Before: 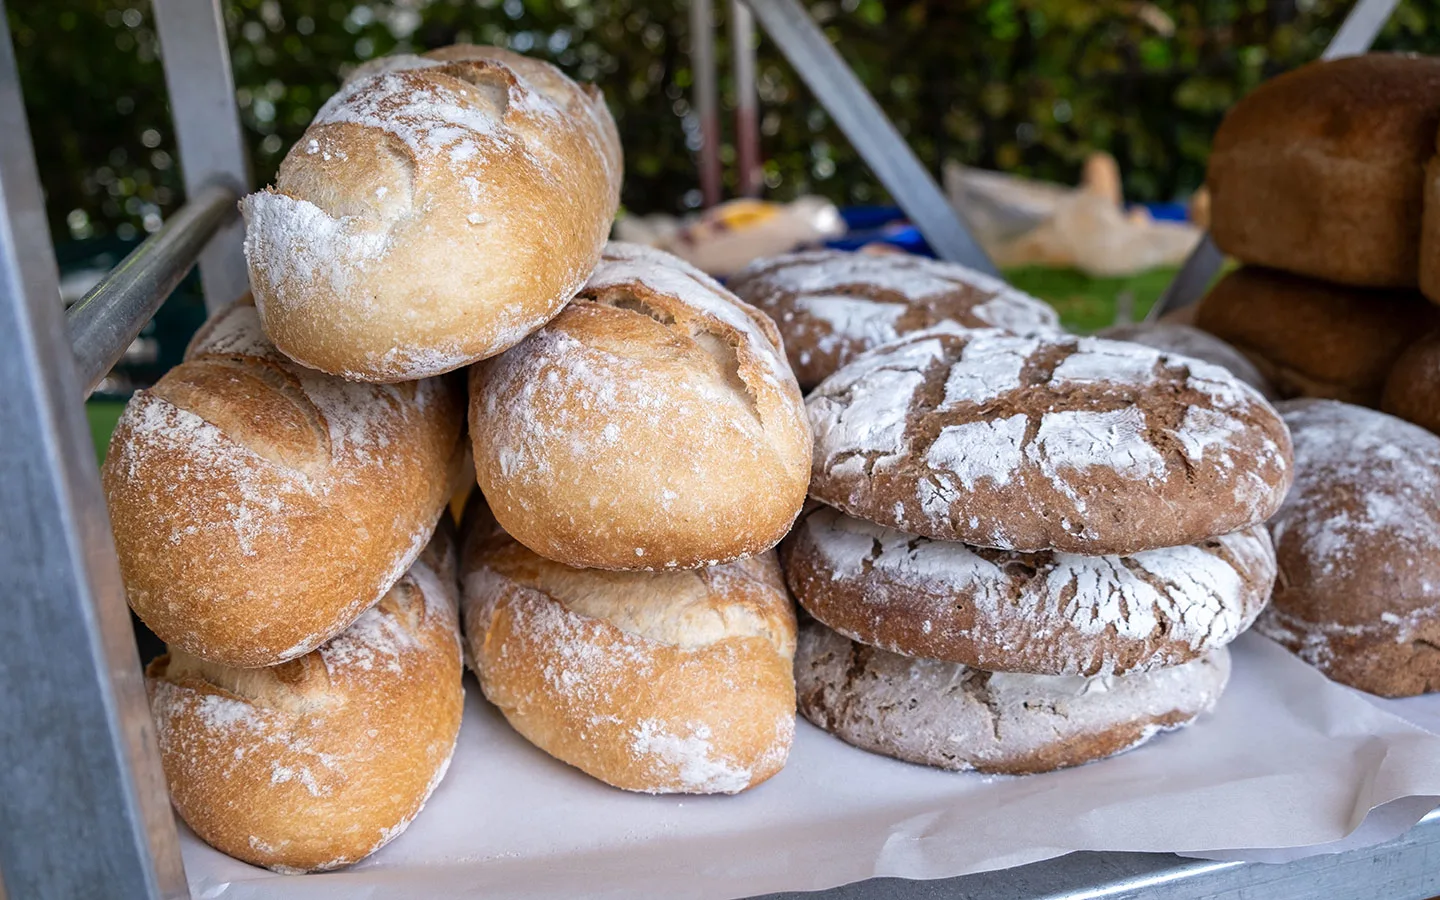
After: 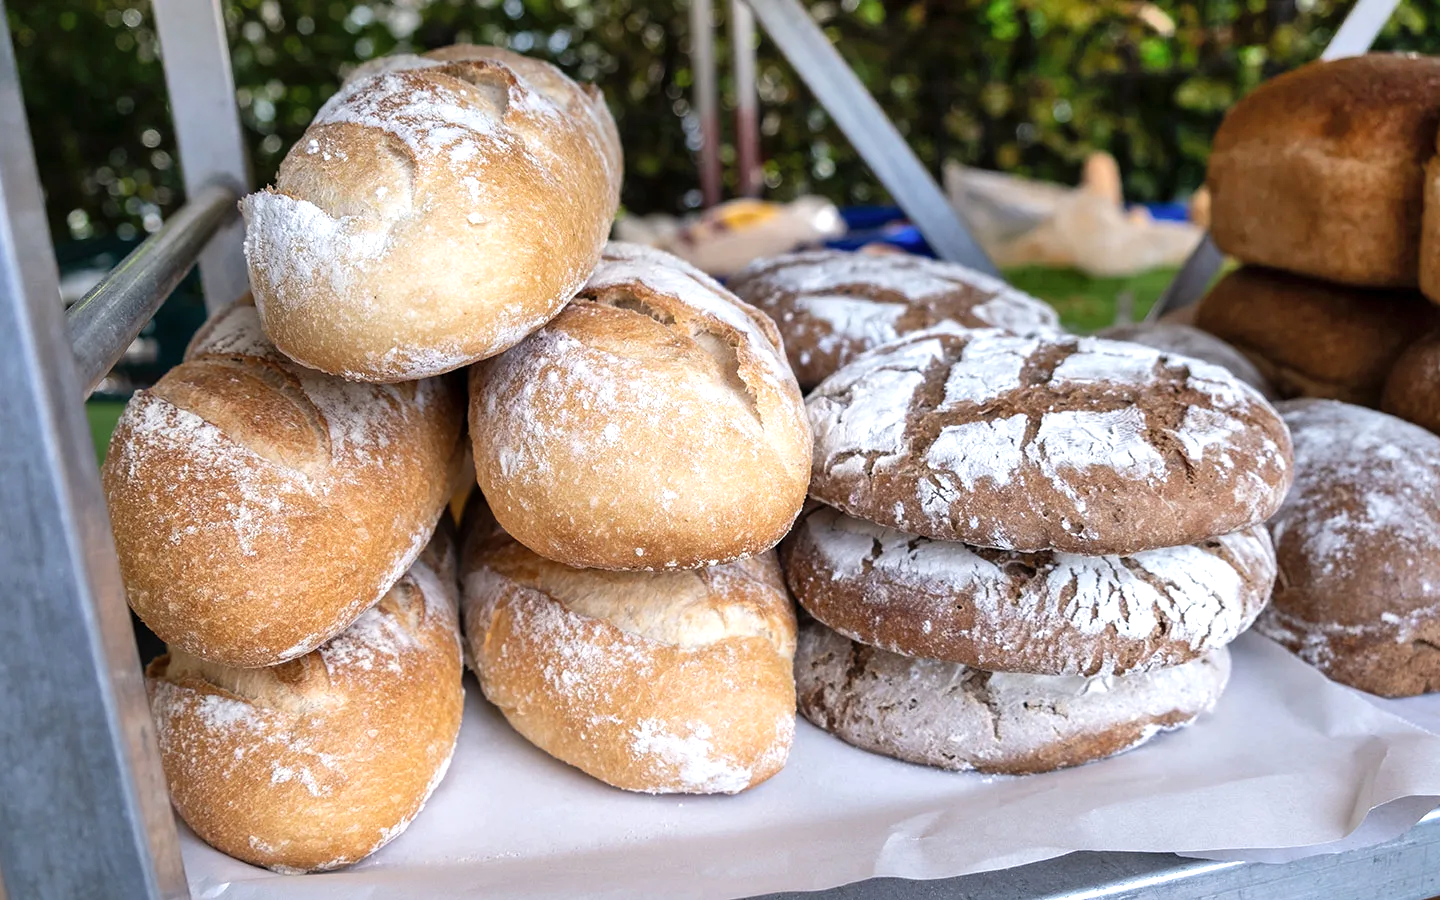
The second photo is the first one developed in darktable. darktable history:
shadows and highlights: radius 110.37, shadows 50.91, white point adjustment 9.11, highlights -2.36, soften with gaussian
